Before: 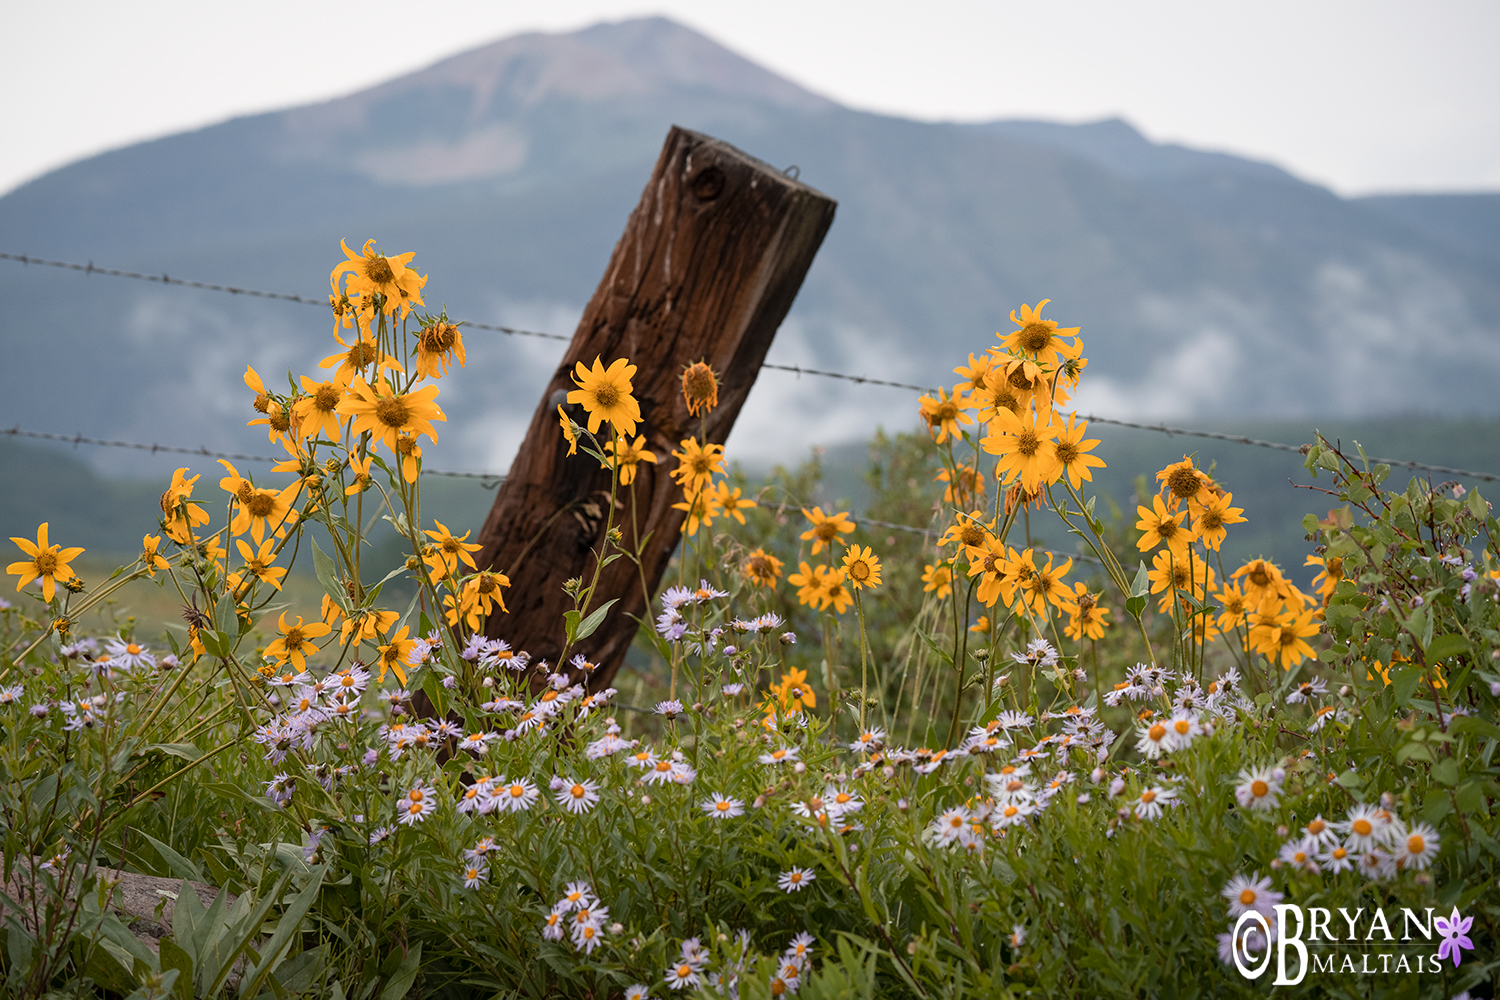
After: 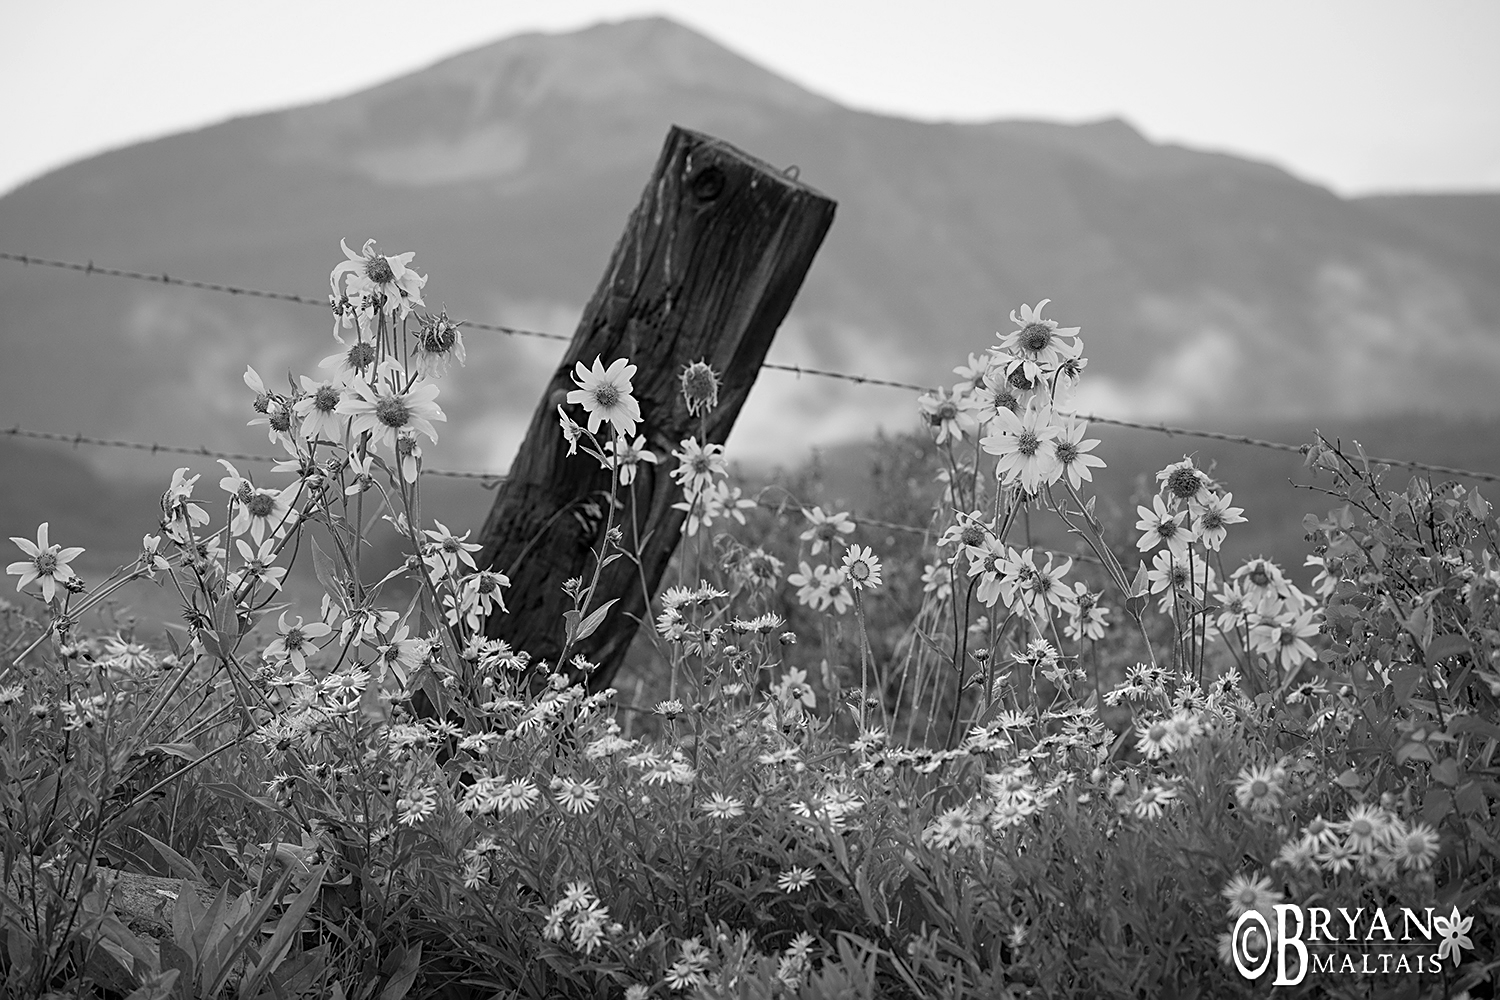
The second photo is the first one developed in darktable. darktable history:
monochrome: a 32, b 64, size 2.3, highlights 1
color zones: curves: ch0 [(0, 0.278) (0.143, 0.5) (0.286, 0.5) (0.429, 0.5) (0.571, 0.5) (0.714, 0.5) (0.857, 0.5) (1, 0.5)]; ch1 [(0, 1) (0.143, 0.165) (0.286, 0) (0.429, 0) (0.571, 0) (0.714, 0) (0.857, 0.5) (1, 0.5)]; ch2 [(0, 0.508) (0.143, 0.5) (0.286, 0.5) (0.429, 0.5) (0.571, 0.5) (0.714, 0.5) (0.857, 0.5) (1, 0.5)]
sharpen: on, module defaults
